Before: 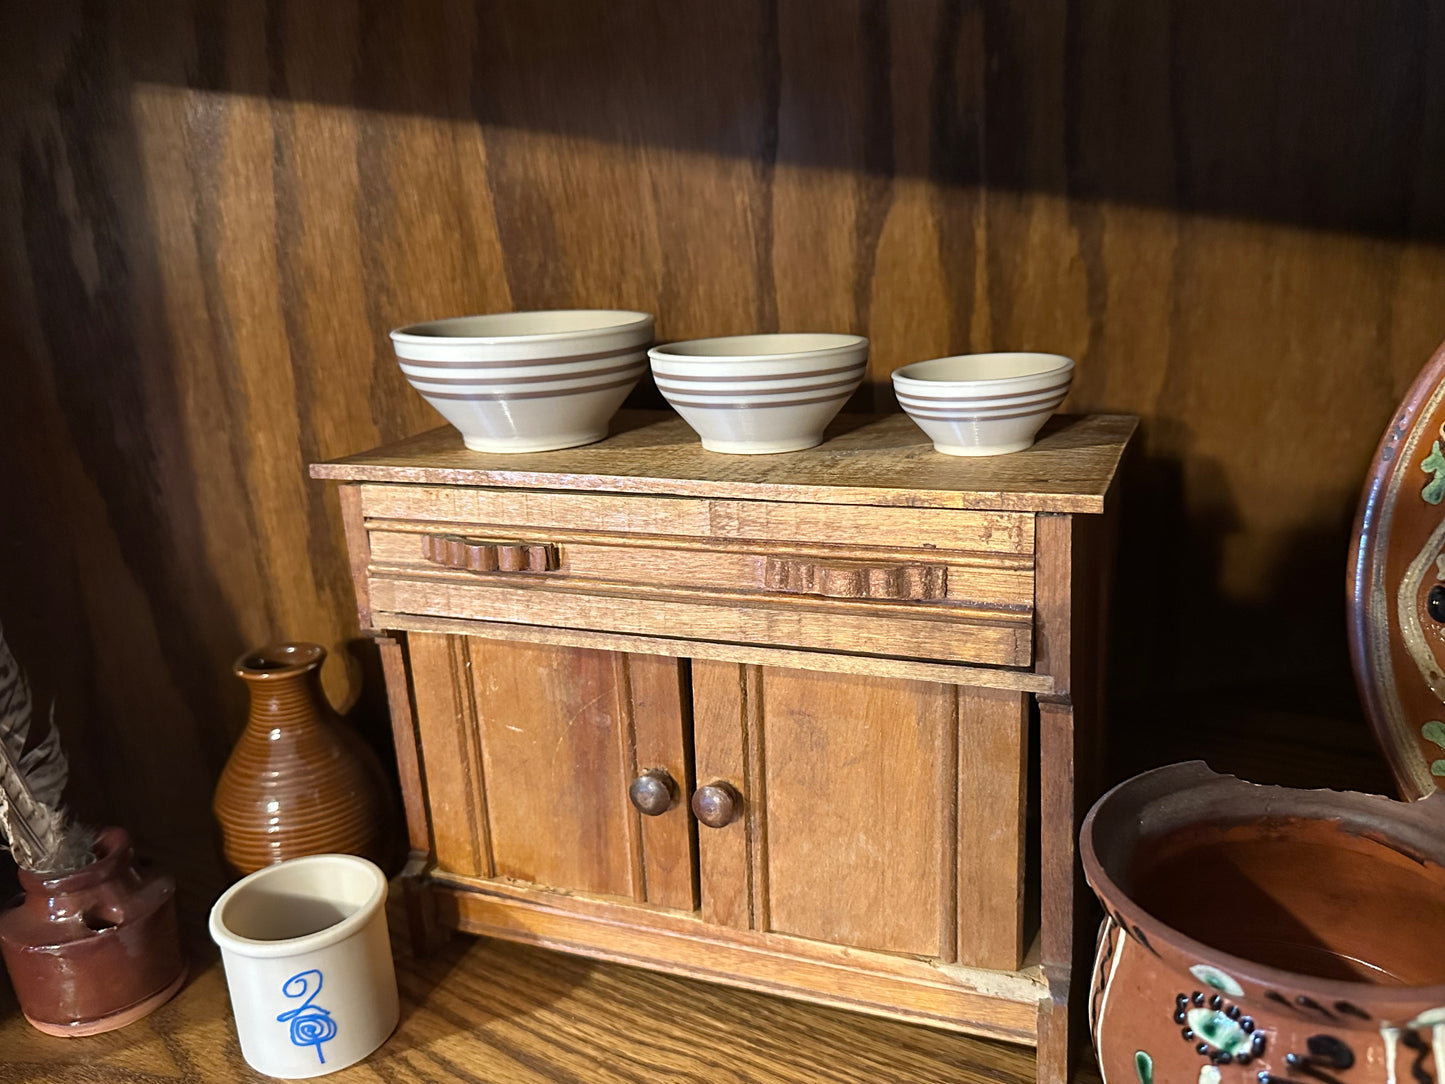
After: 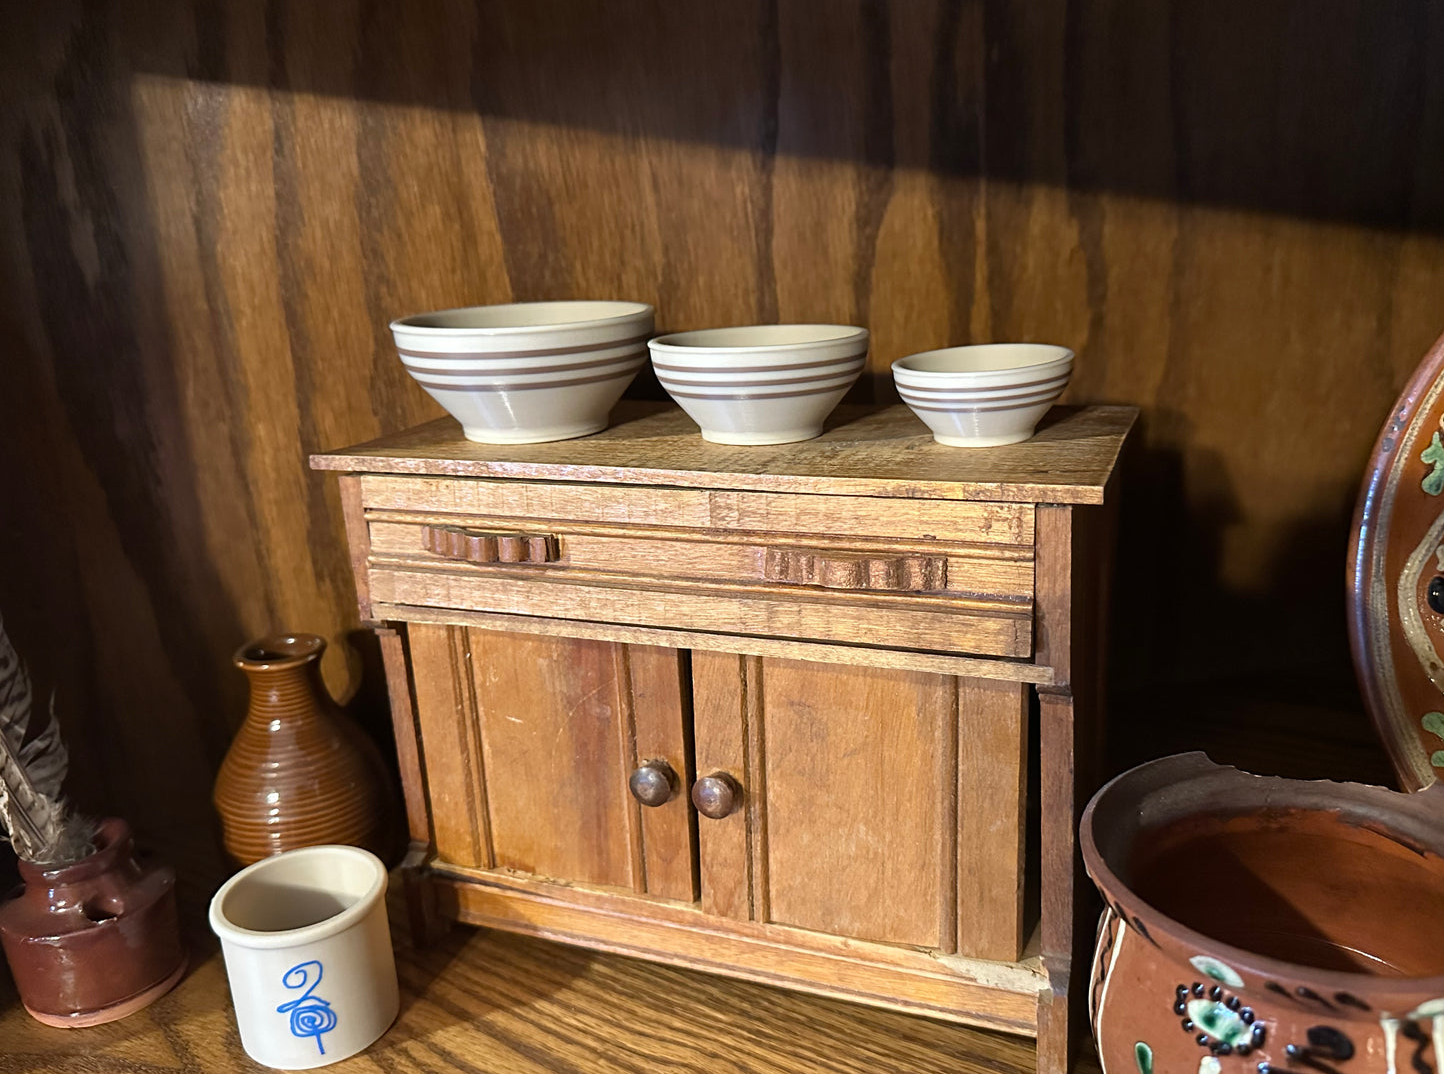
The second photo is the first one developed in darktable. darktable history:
crop: top 0.902%, right 0.066%
